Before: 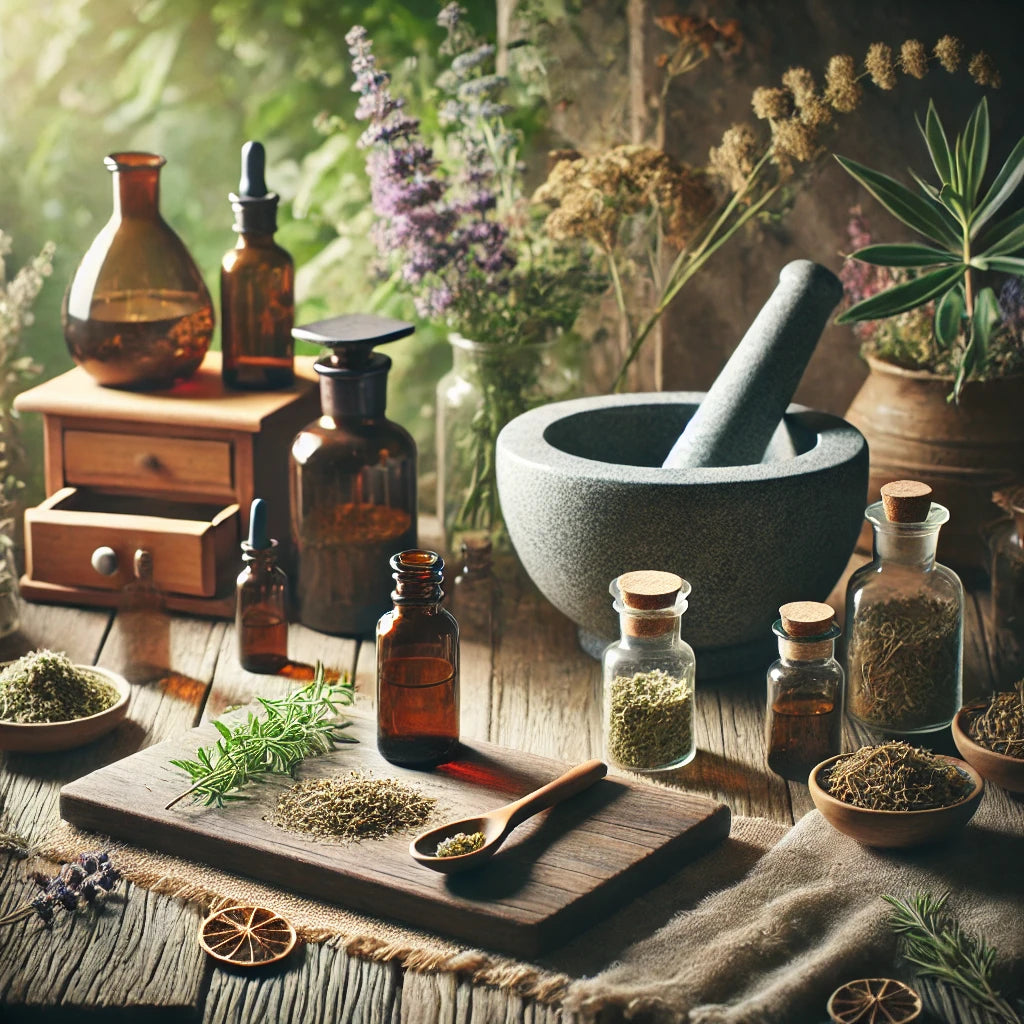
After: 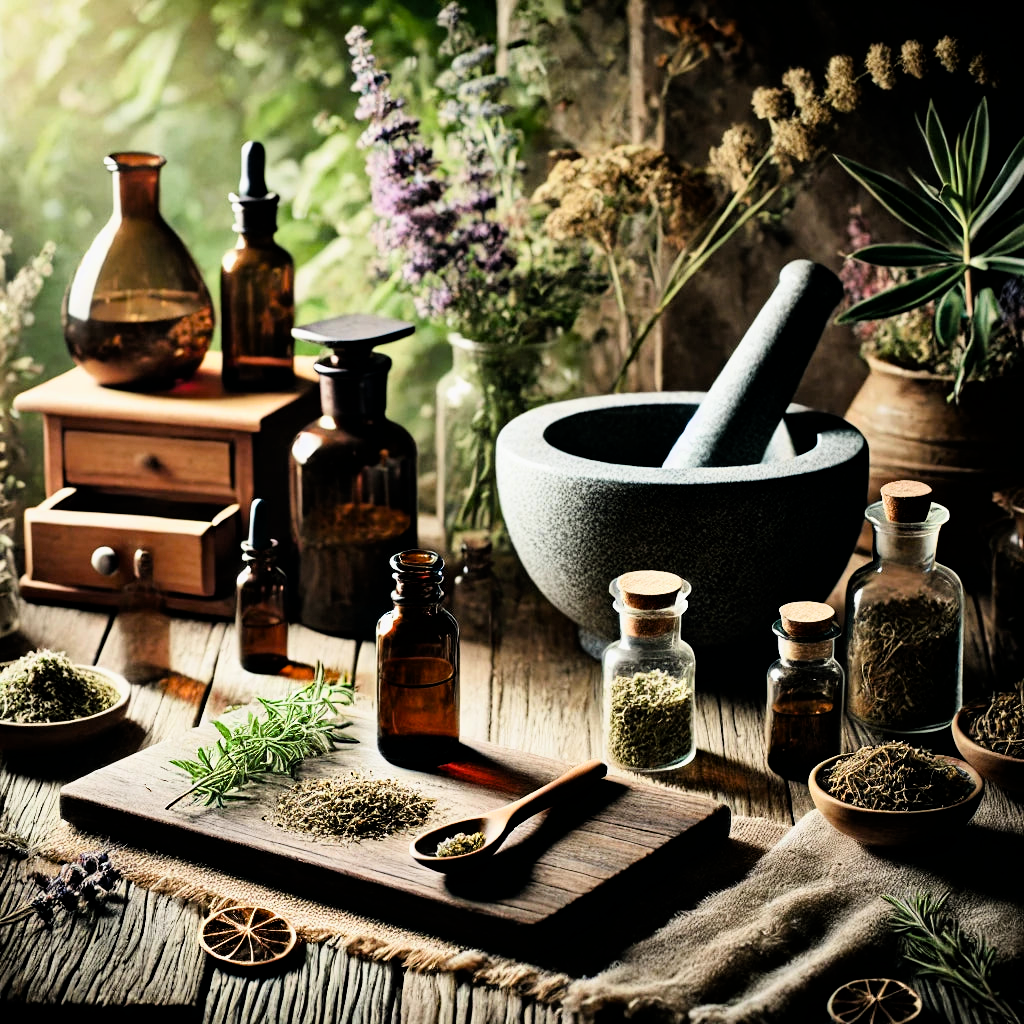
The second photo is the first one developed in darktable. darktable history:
exposure: black level correction 0.01, exposure 0.014 EV, compensate highlight preservation false
white balance: emerald 1
filmic rgb: black relative exposure -5.42 EV, white relative exposure 2.85 EV, dynamic range scaling -37.73%, hardness 4, contrast 1.605, highlights saturation mix -0.93%
haze removal: compatibility mode true, adaptive false
